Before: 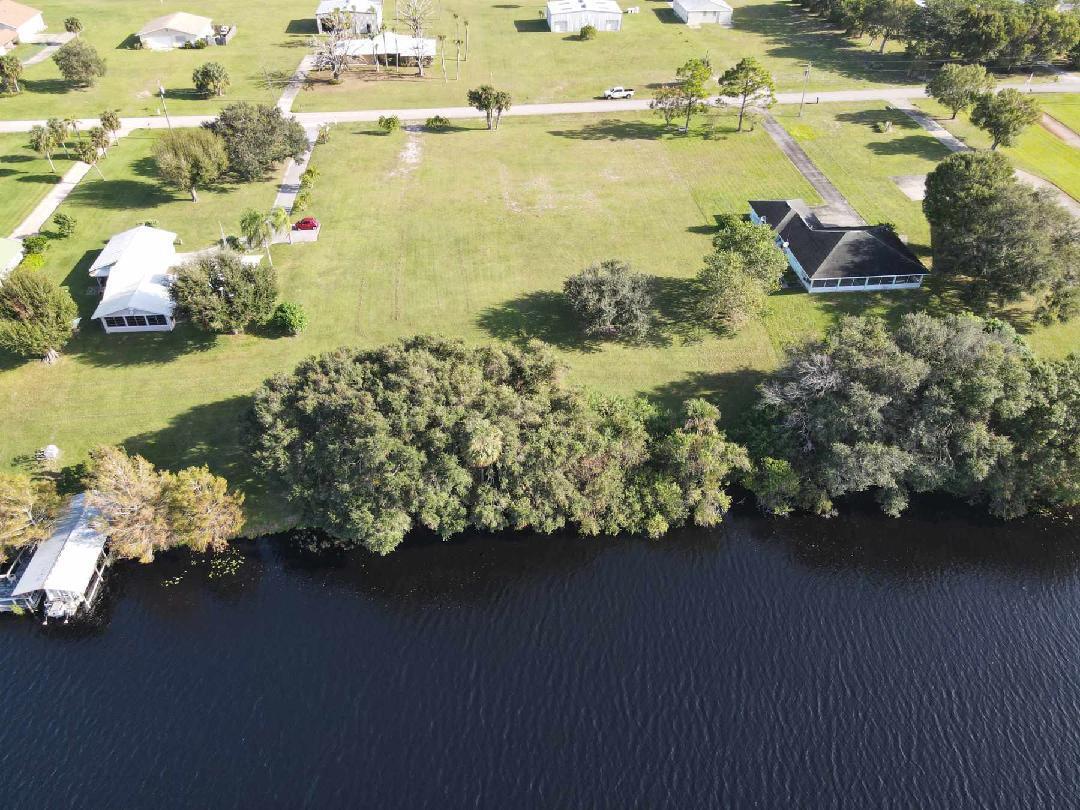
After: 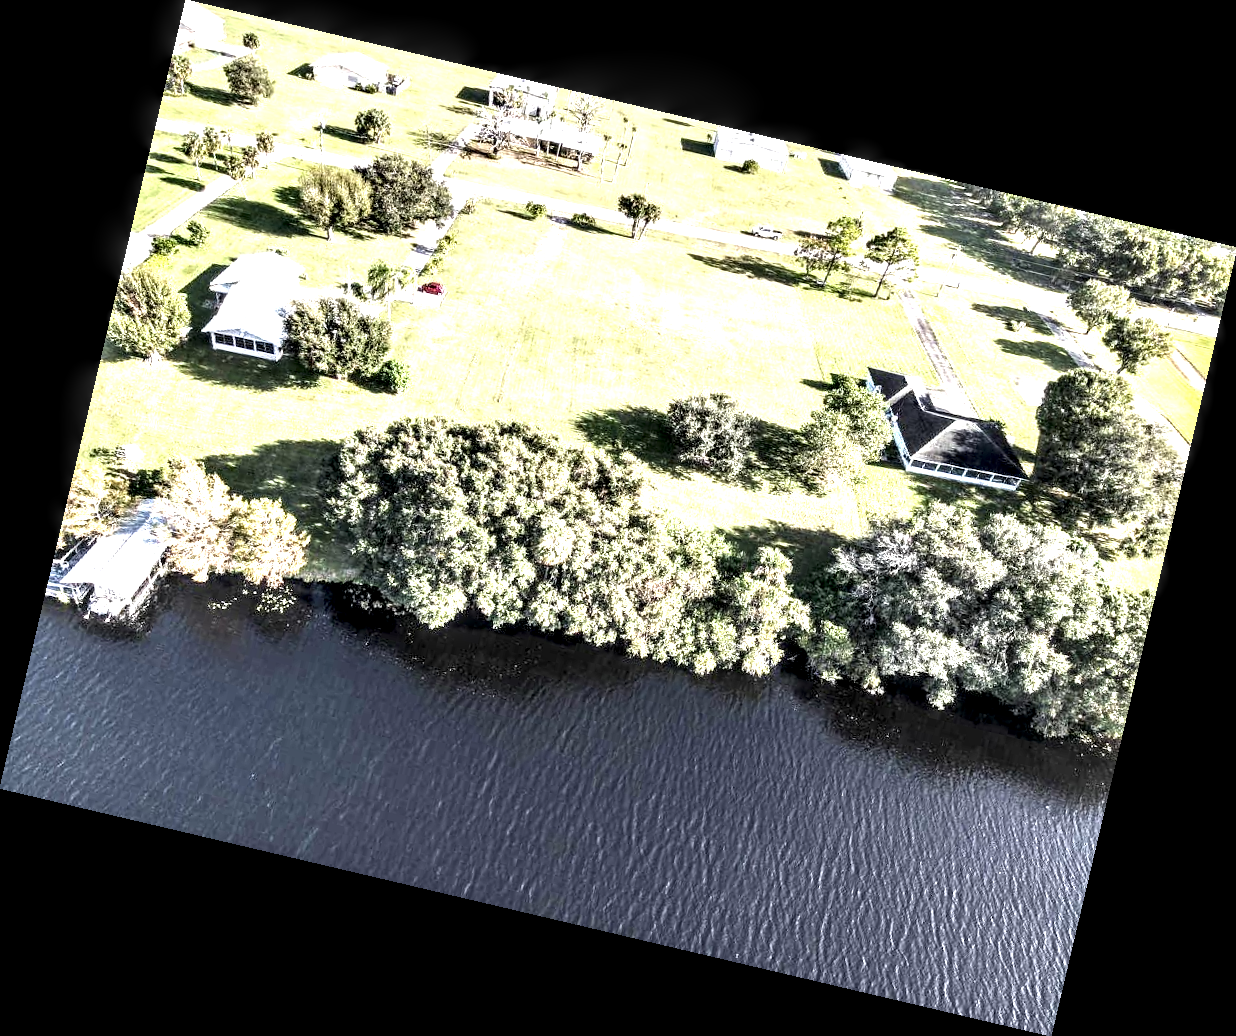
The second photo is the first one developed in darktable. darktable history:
local contrast: highlights 115%, shadows 42%, detail 293%
levels: levels [0, 0.492, 0.984]
rotate and perspective: rotation 13.27°, automatic cropping off
